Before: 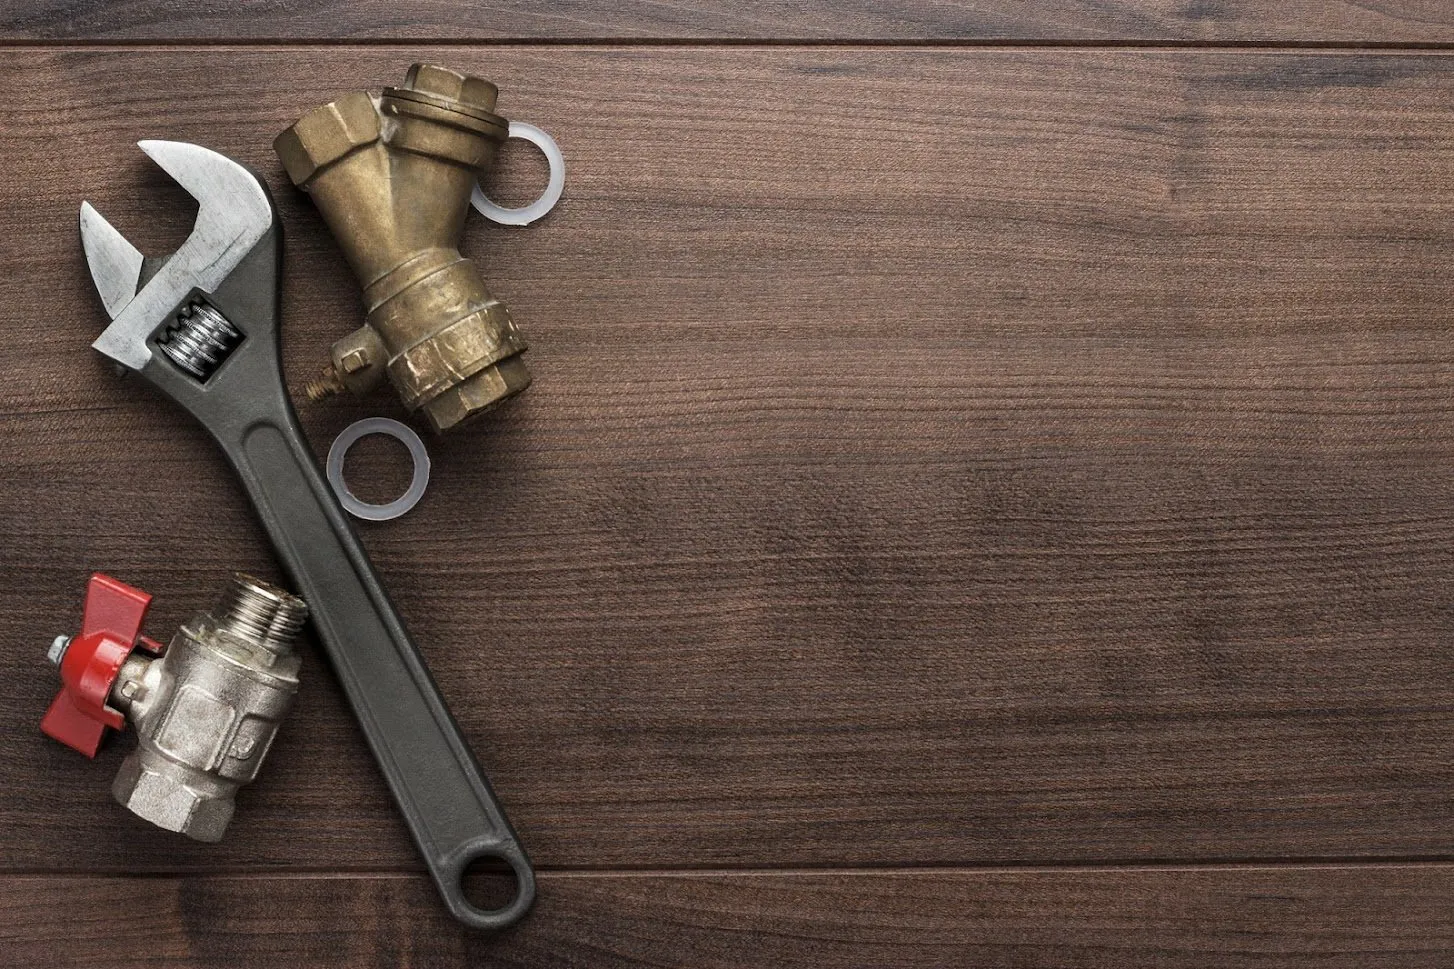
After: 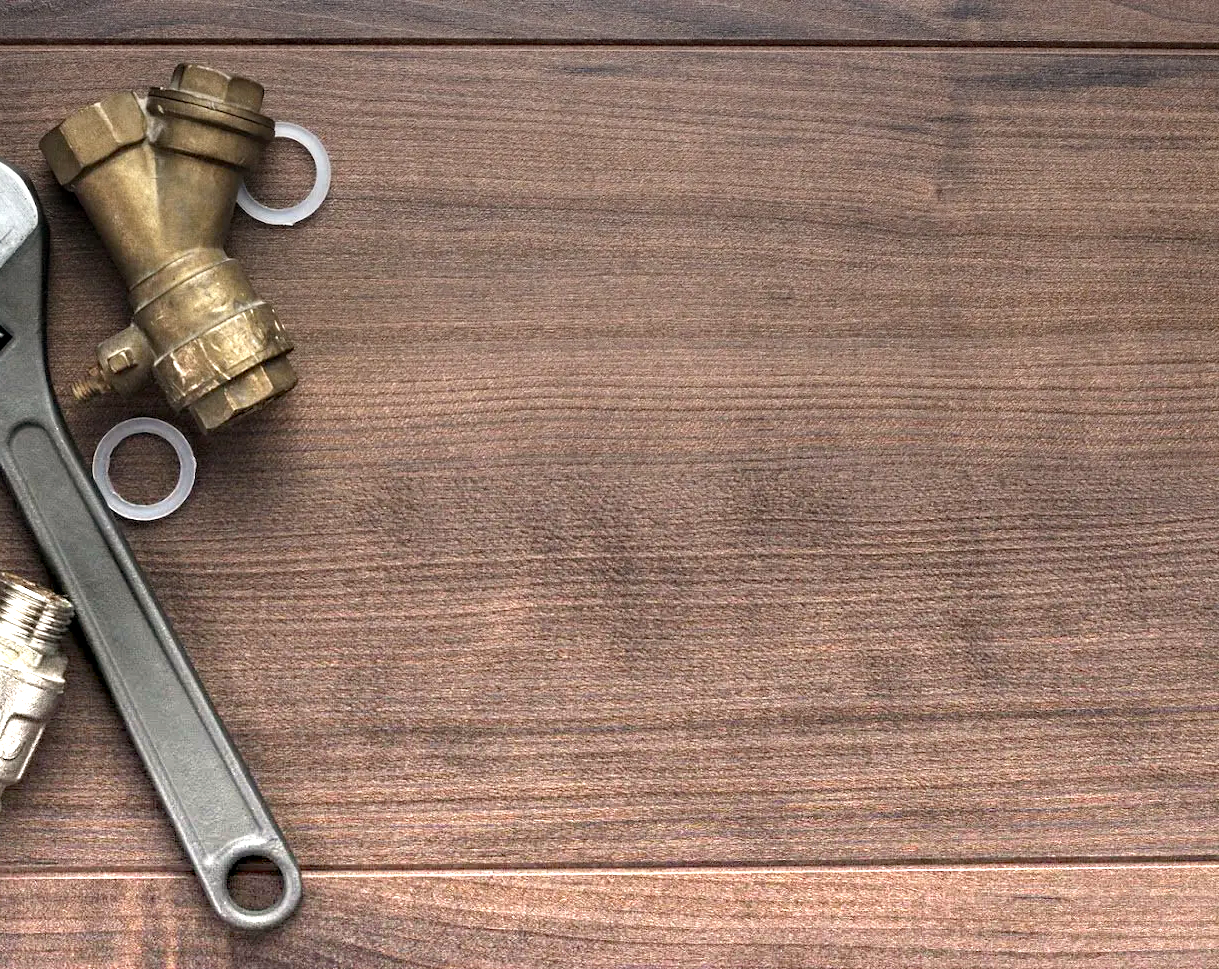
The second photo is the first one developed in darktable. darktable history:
crop: left 16.145%
haze removal: compatibility mode true, adaptive false
graduated density: density -3.9 EV
